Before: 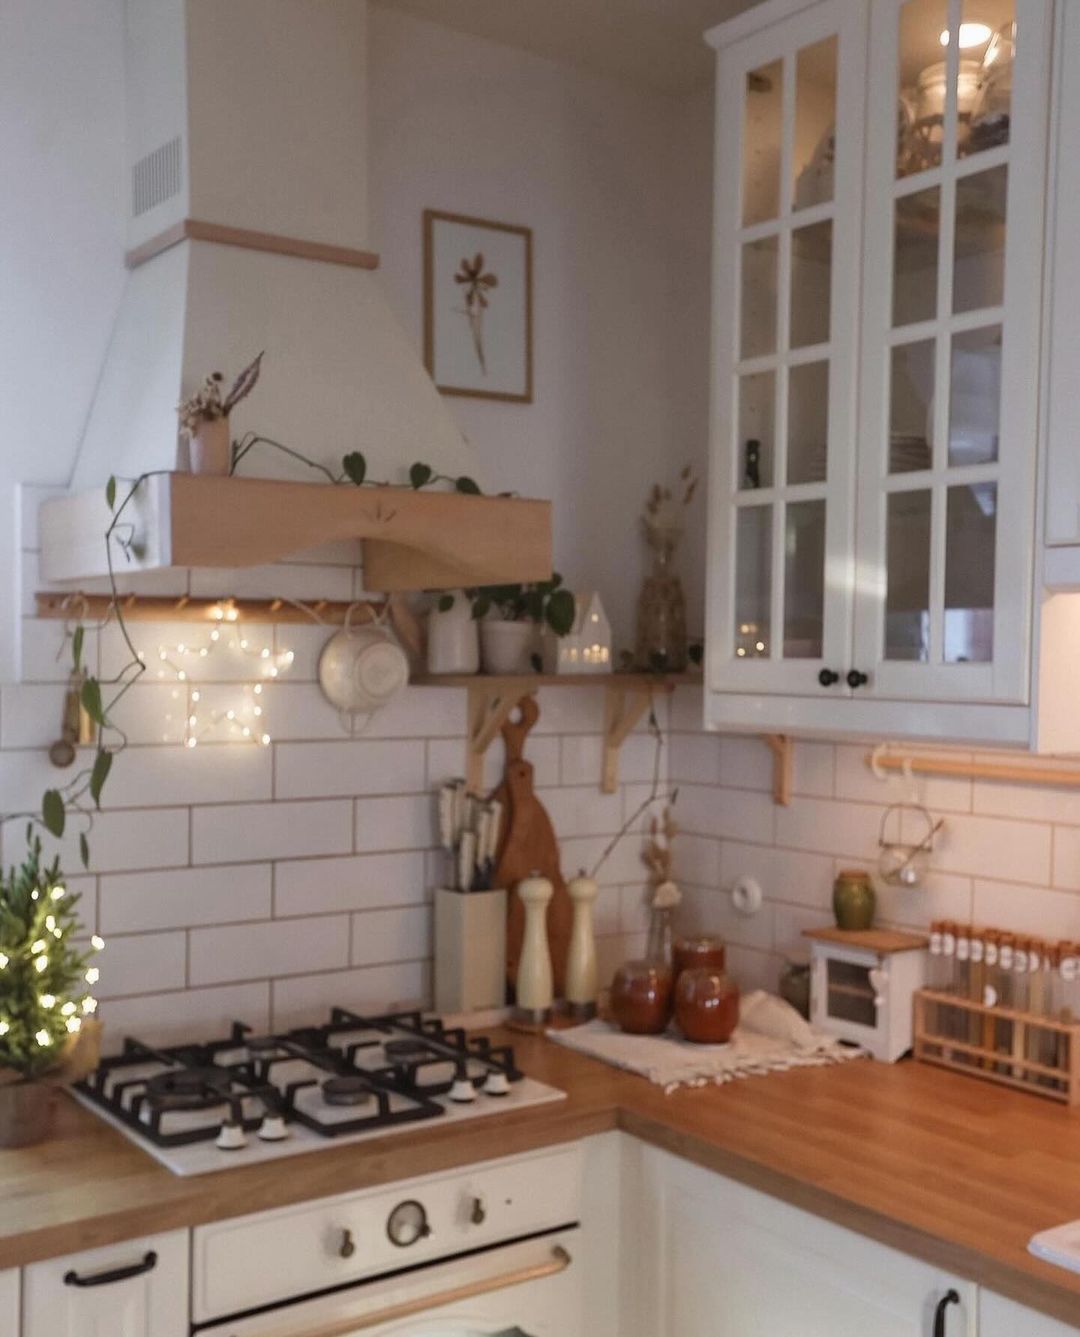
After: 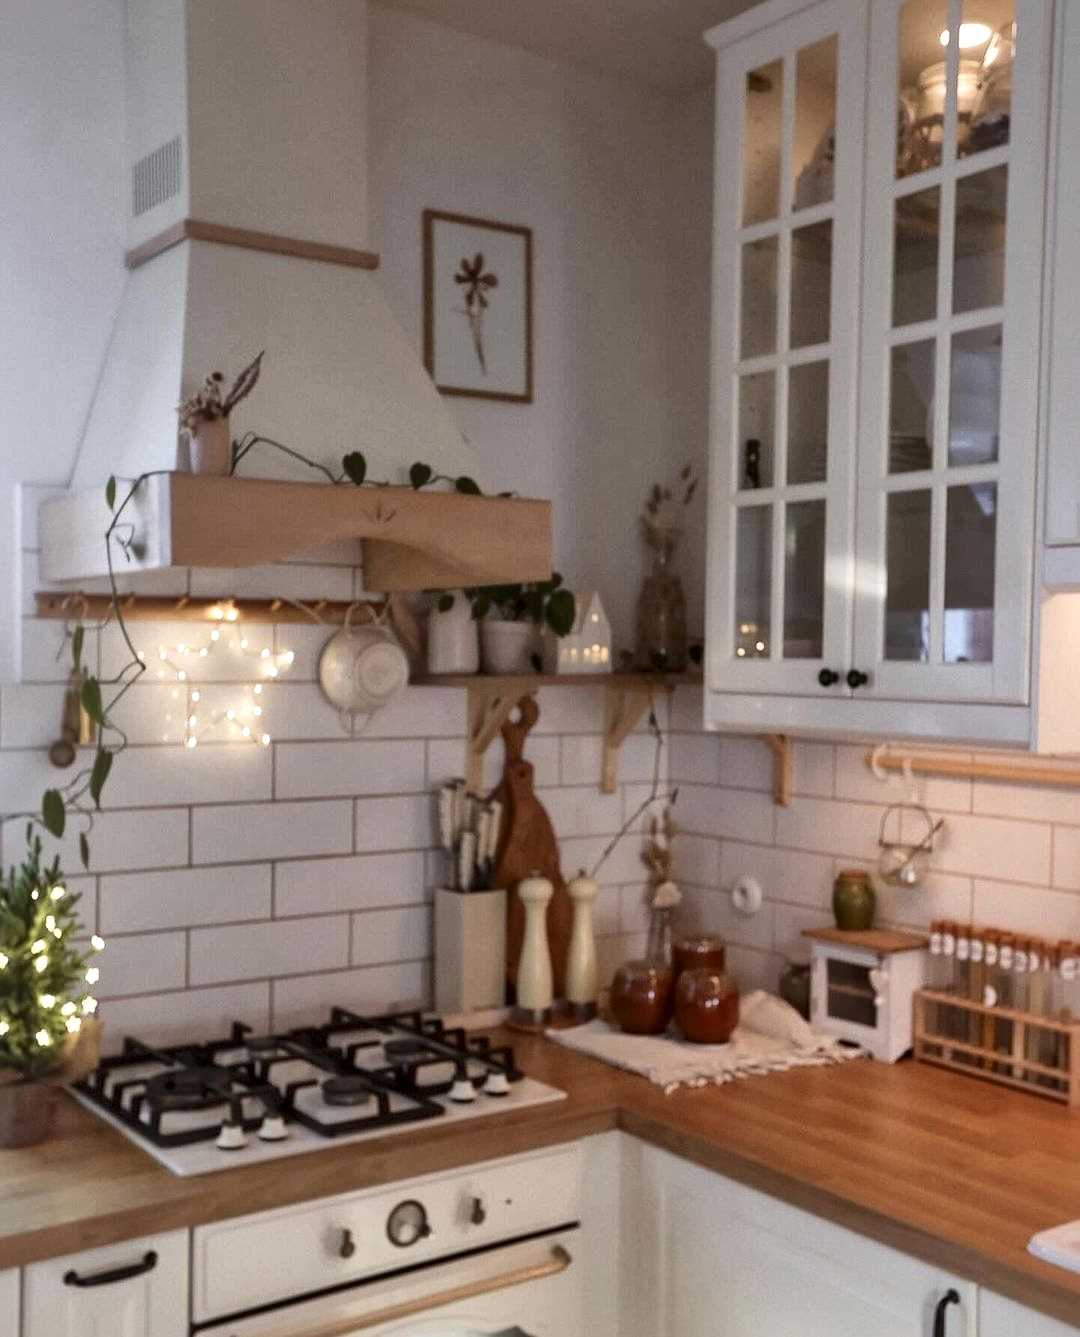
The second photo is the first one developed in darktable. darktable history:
local contrast: mode bilateral grid, contrast 25, coarseness 60, detail 151%, midtone range 0.2
tone equalizer: on, module defaults
